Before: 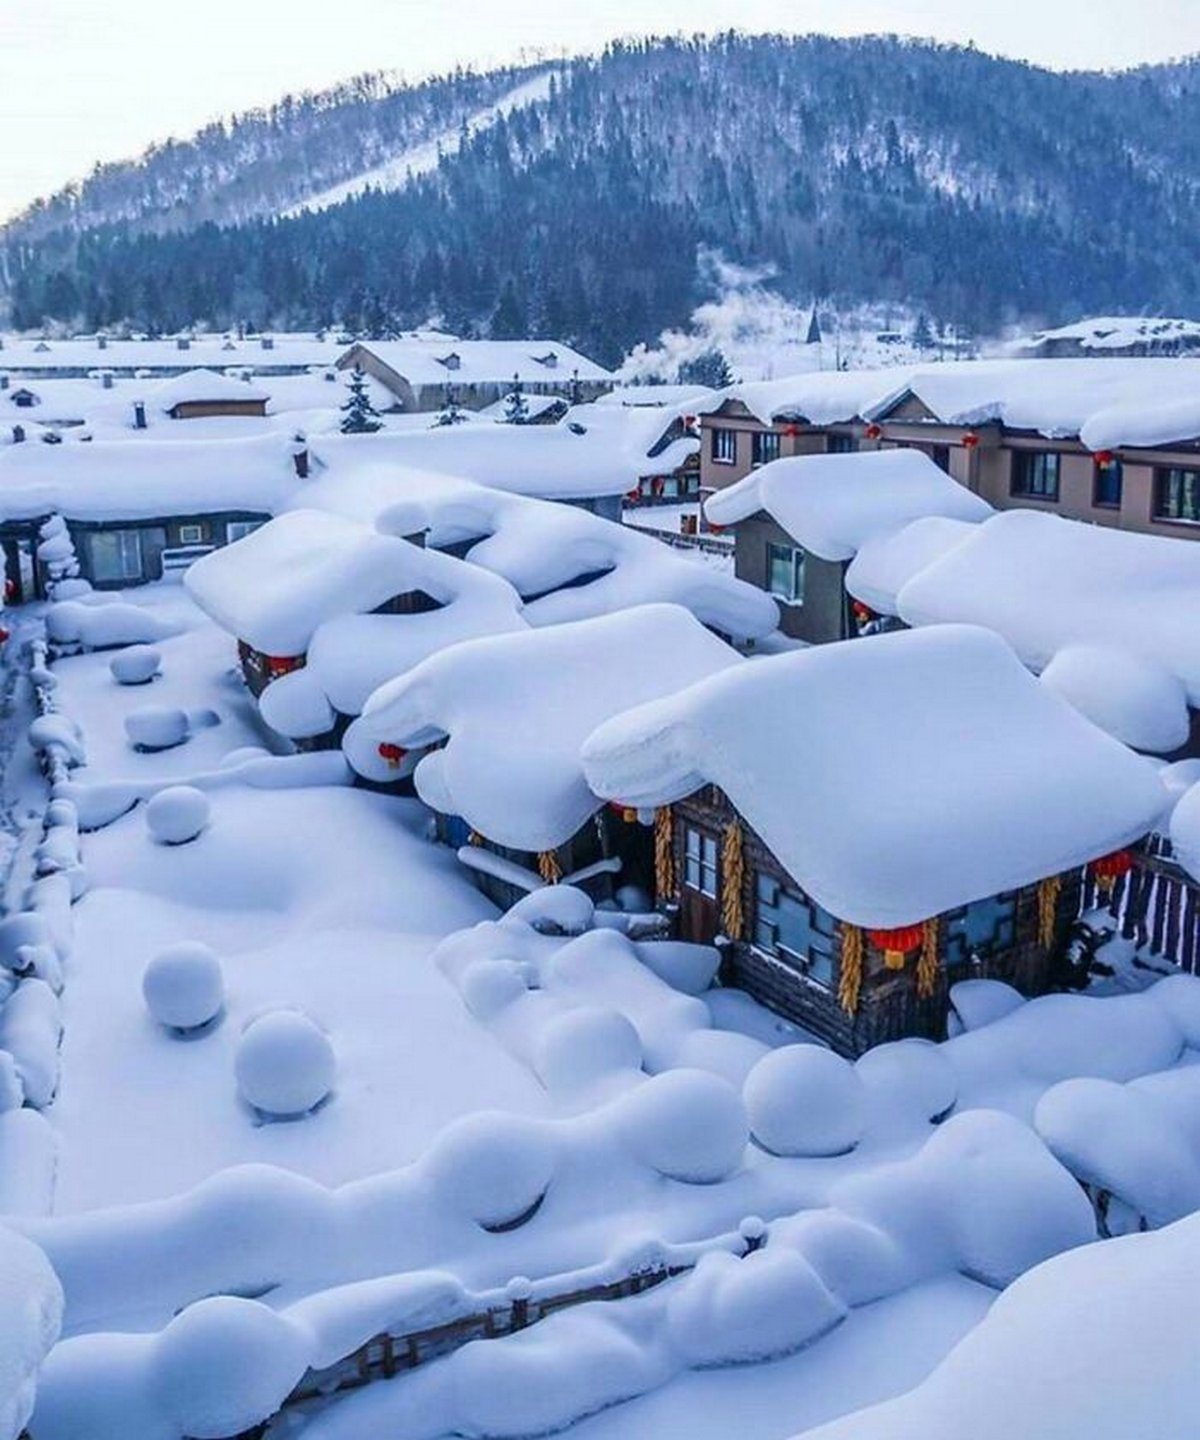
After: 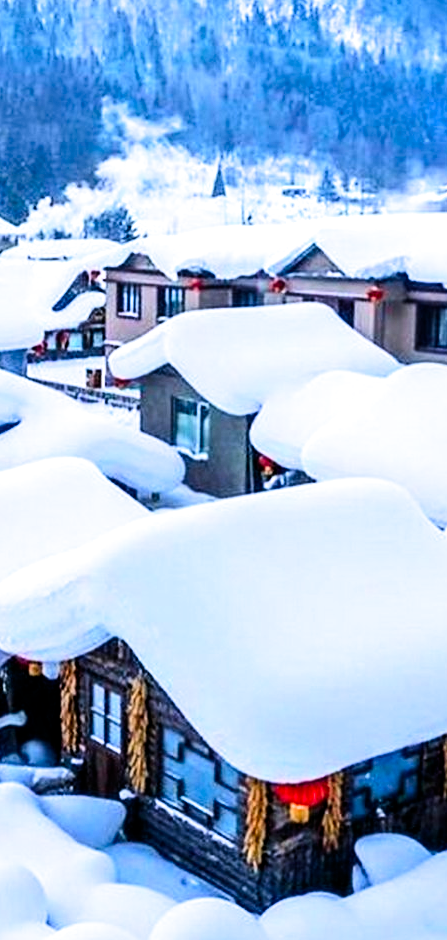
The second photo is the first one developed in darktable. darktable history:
contrast brightness saturation: contrast 0.156, saturation 0.317
crop and rotate: left 49.645%, top 10.153%, right 13.063%, bottom 24.54%
exposure: black level correction 0, exposure 0.899 EV, compensate exposure bias true, compensate highlight preservation false
filmic rgb: middle gray luminance 8.57%, black relative exposure -6.33 EV, white relative exposure 2.73 EV, target black luminance 0%, hardness 4.77, latitude 73.88%, contrast 1.334, shadows ↔ highlights balance 10.1%
